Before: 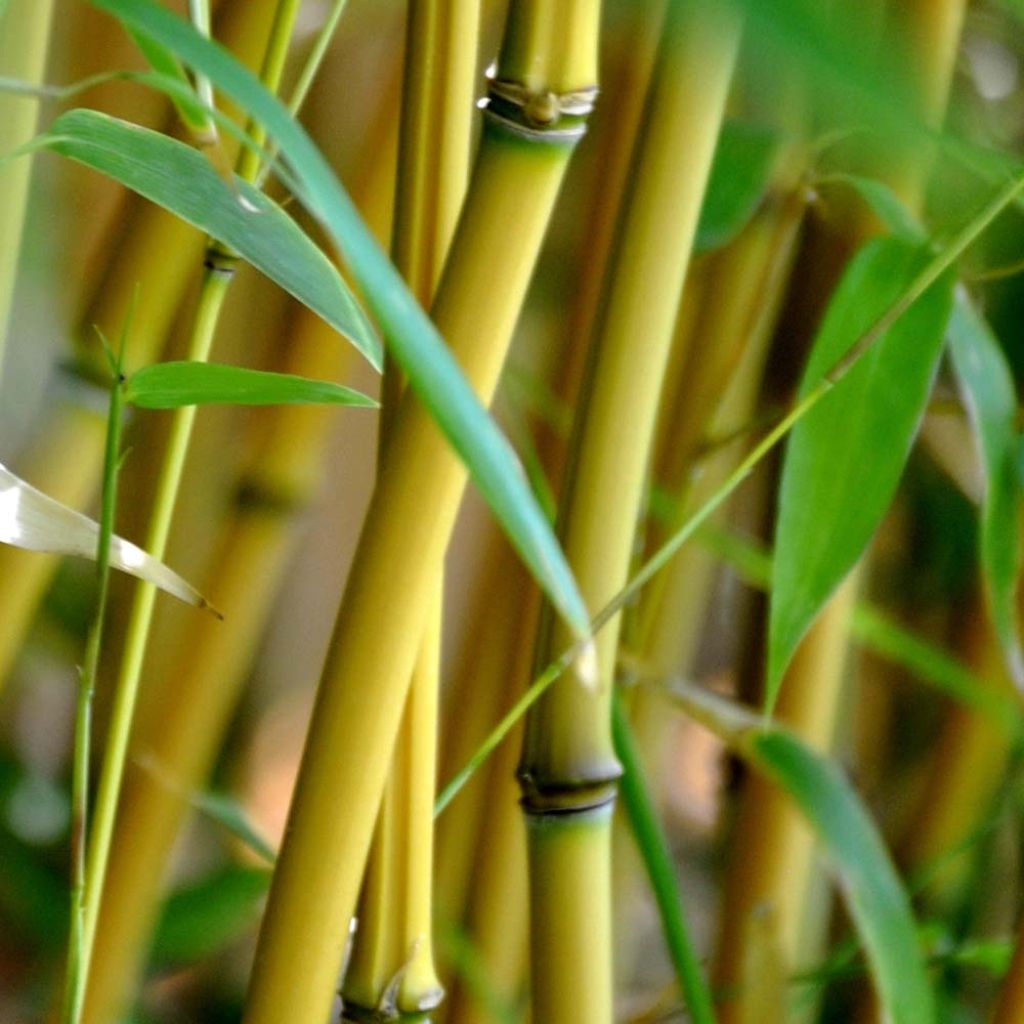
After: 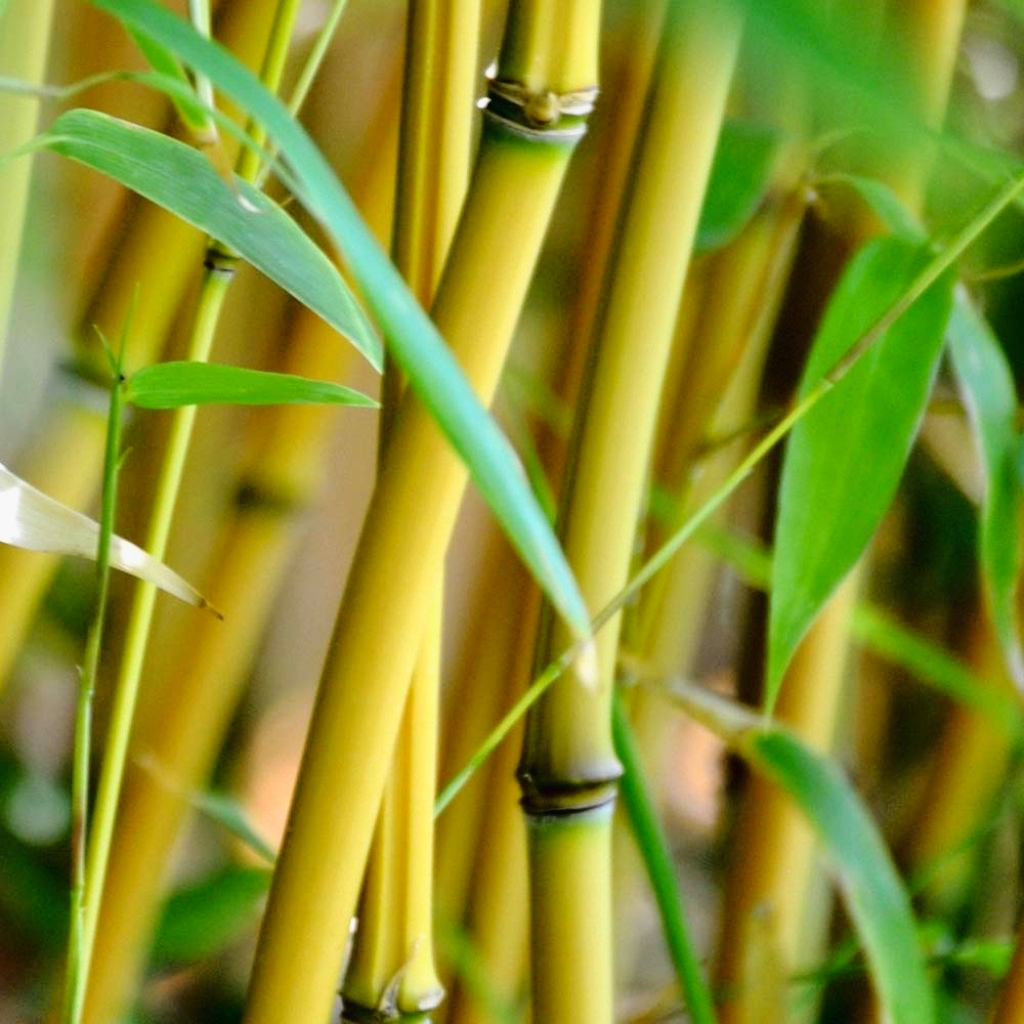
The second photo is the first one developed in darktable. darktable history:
tone curve: curves: ch0 [(0, 0.013) (0.137, 0.121) (0.326, 0.386) (0.489, 0.573) (0.663, 0.749) (0.854, 0.897) (1, 0.974)]; ch1 [(0, 0) (0.366, 0.367) (0.475, 0.453) (0.494, 0.493) (0.504, 0.497) (0.544, 0.579) (0.562, 0.619) (0.622, 0.694) (1, 1)]; ch2 [(0, 0) (0.333, 0.346) (0.375, 0.375) (0.424, 0.43) (0.476, 0.492) (0.502, 0.503) (0.533, 0.541) (0.572, 0.615) (0.605, 0.656) (0.641, 0.709) (1, 1)], color space Lab, linked channels, preserve colors none
tone equalizer: edges refinement/feathering 500, mask exposure compensation -1.57 EV, preserve details no
